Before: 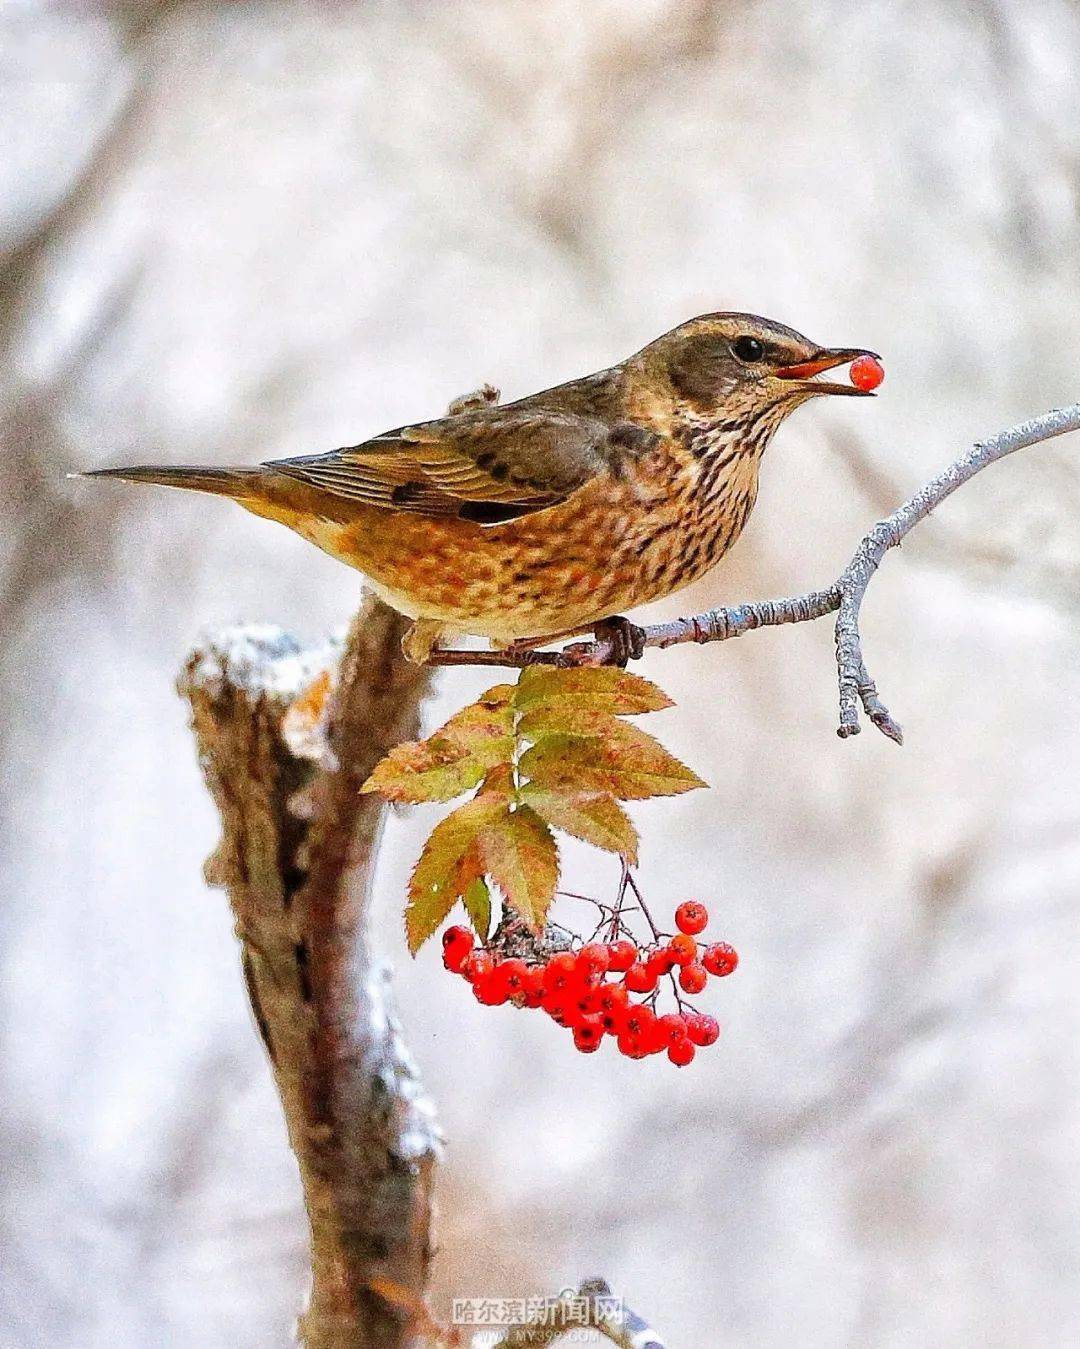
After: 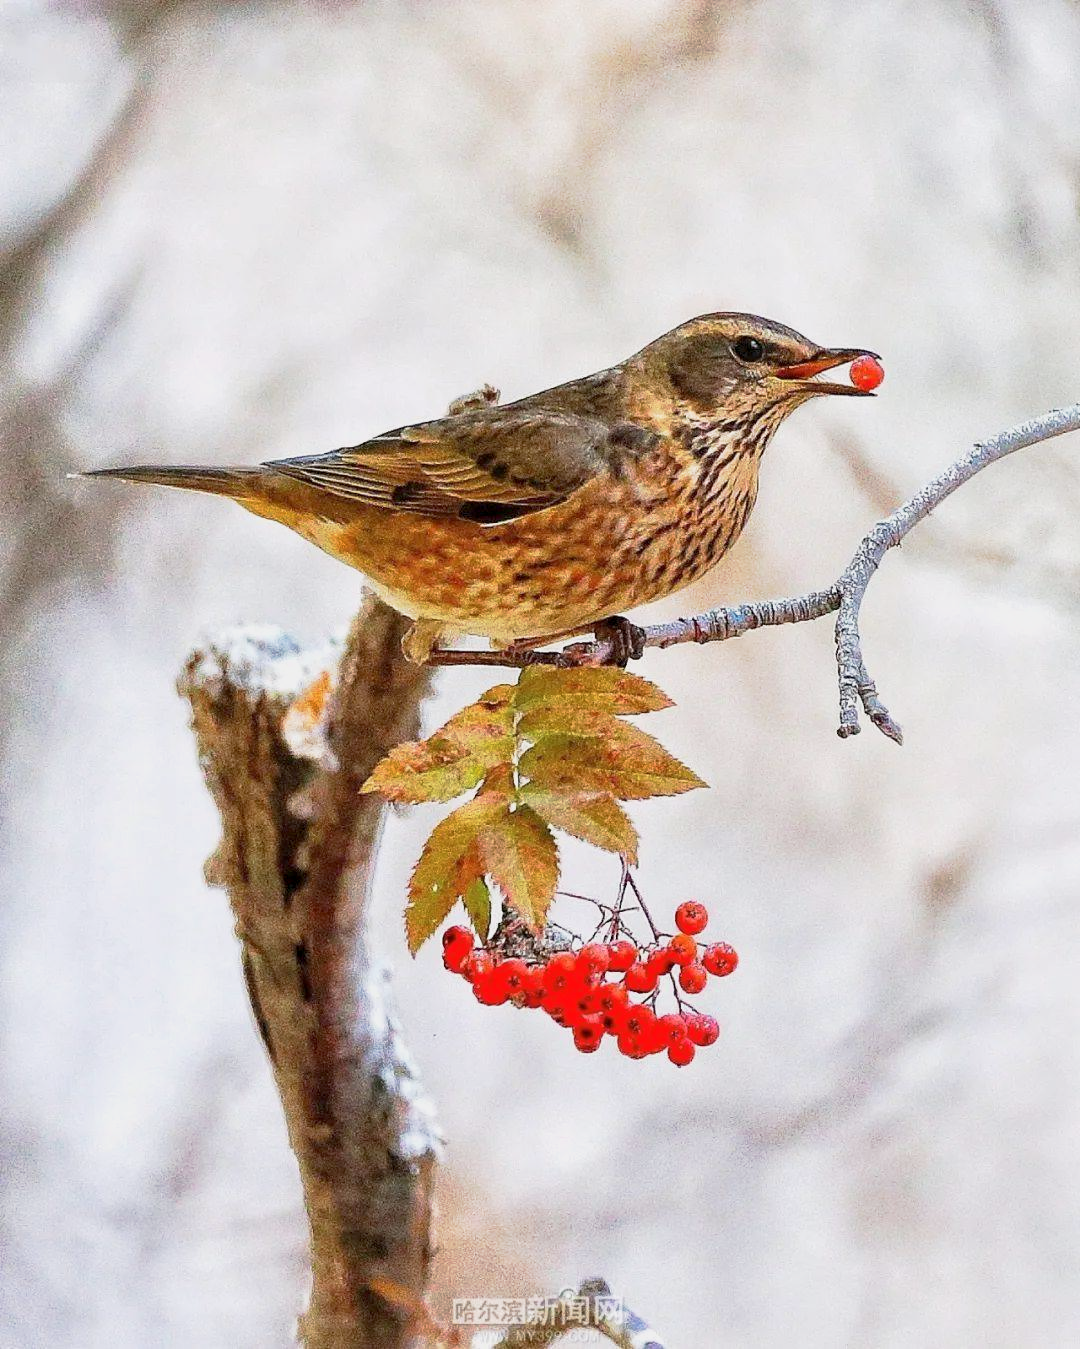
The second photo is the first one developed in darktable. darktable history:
tone curve: curves: ch0 [(0.013, 0) (0.061, 0.068) (0.239, 0.256) (0.502, 0.505) (0.683, 0.676) (0.761, 0.773) (0.858, 0.858) (0.987, 0.945)]; ch1 [(0, 0) (0.172, 0.123) (0.304, 0.267) (0.414, 0.395) (0.472, 0.473) (0.502, 0.508) (0.521, 0.528) (0.583, 0.595) (0.654, 0.673) (0.728, 0.761) (1, 1)]; ch2 [(0, 0) (0.411, 0.424) (0.485, 0.476) (0.502, 0.502) (0.553, 0.557) (0.57, 0.576) (1, 1)], preserve colors none
